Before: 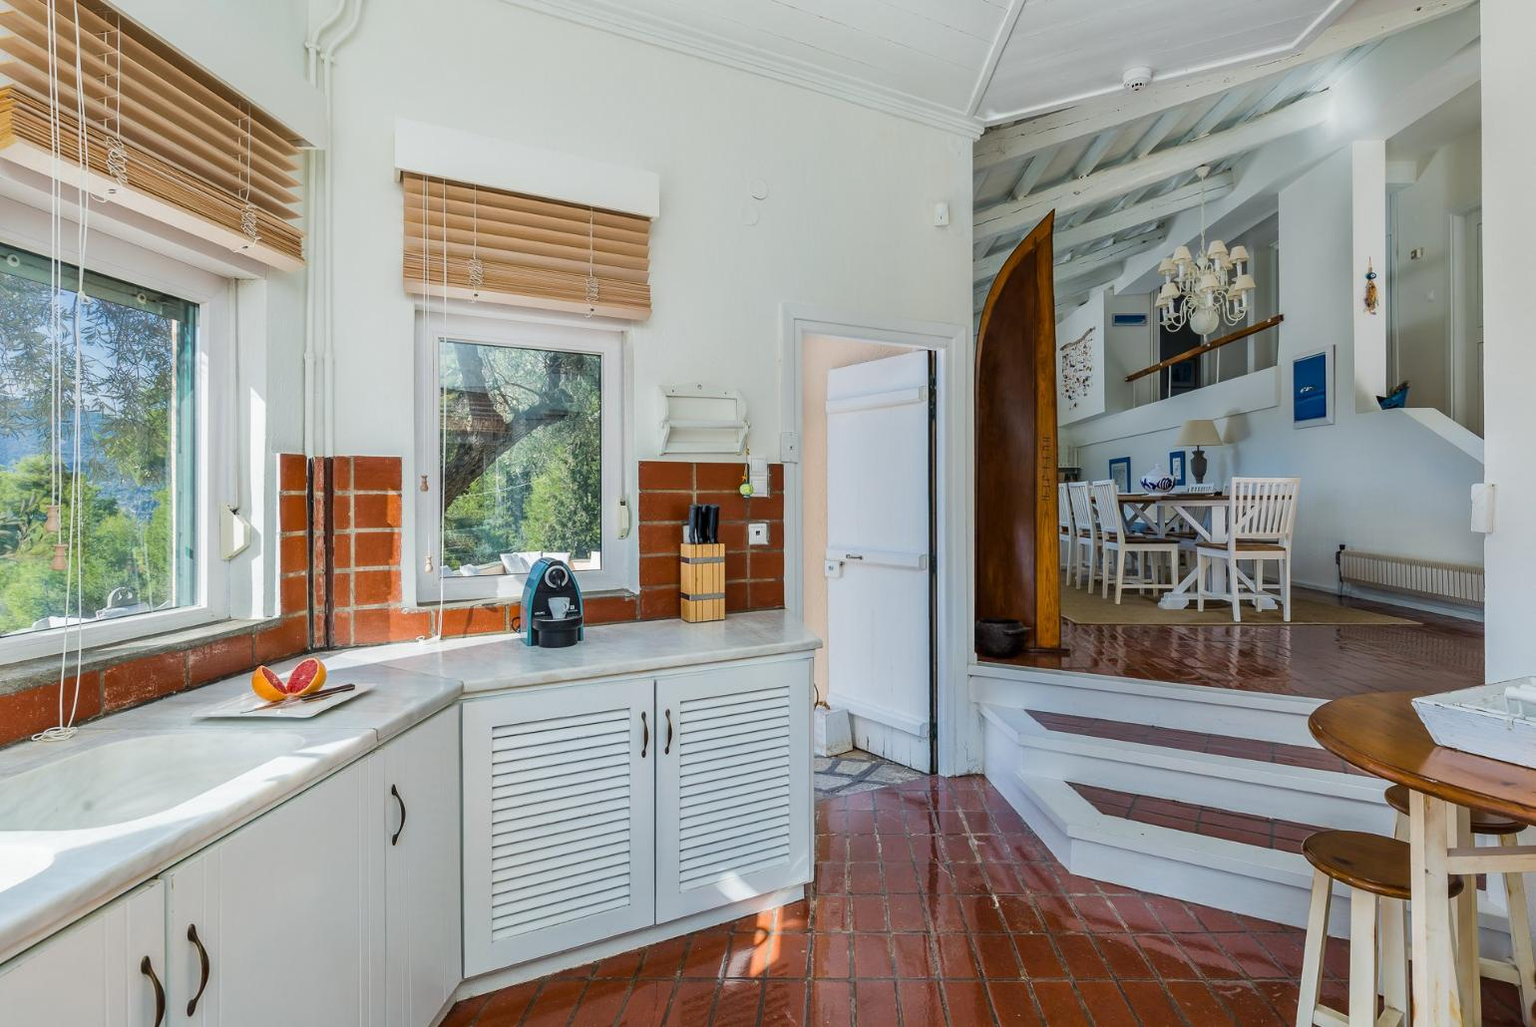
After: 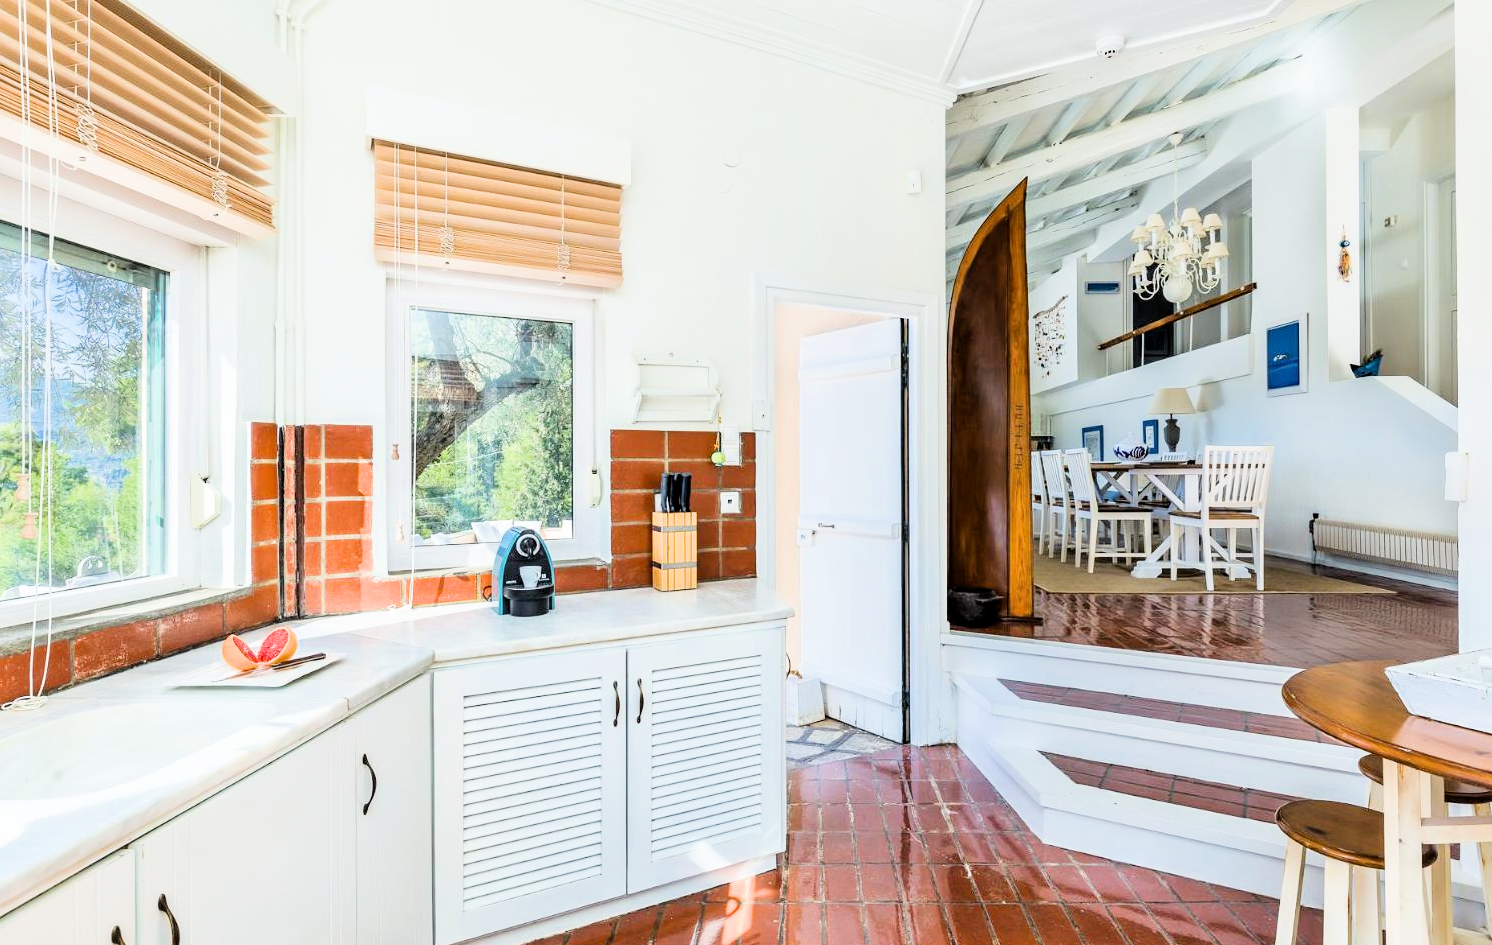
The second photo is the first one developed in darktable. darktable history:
exposure: black level correction 0.001, exposure 1.398 EV, compensate exposure bias true, compensate highlight preservation false
crop: left 1.964%, top 3.251%, right 1.122%, bottom 4.933%
rotate and perspective: crop left 0, crop top 0
filmic rgb: black relative exposure -5 EV, hardness 2.88, contrast 1.3
